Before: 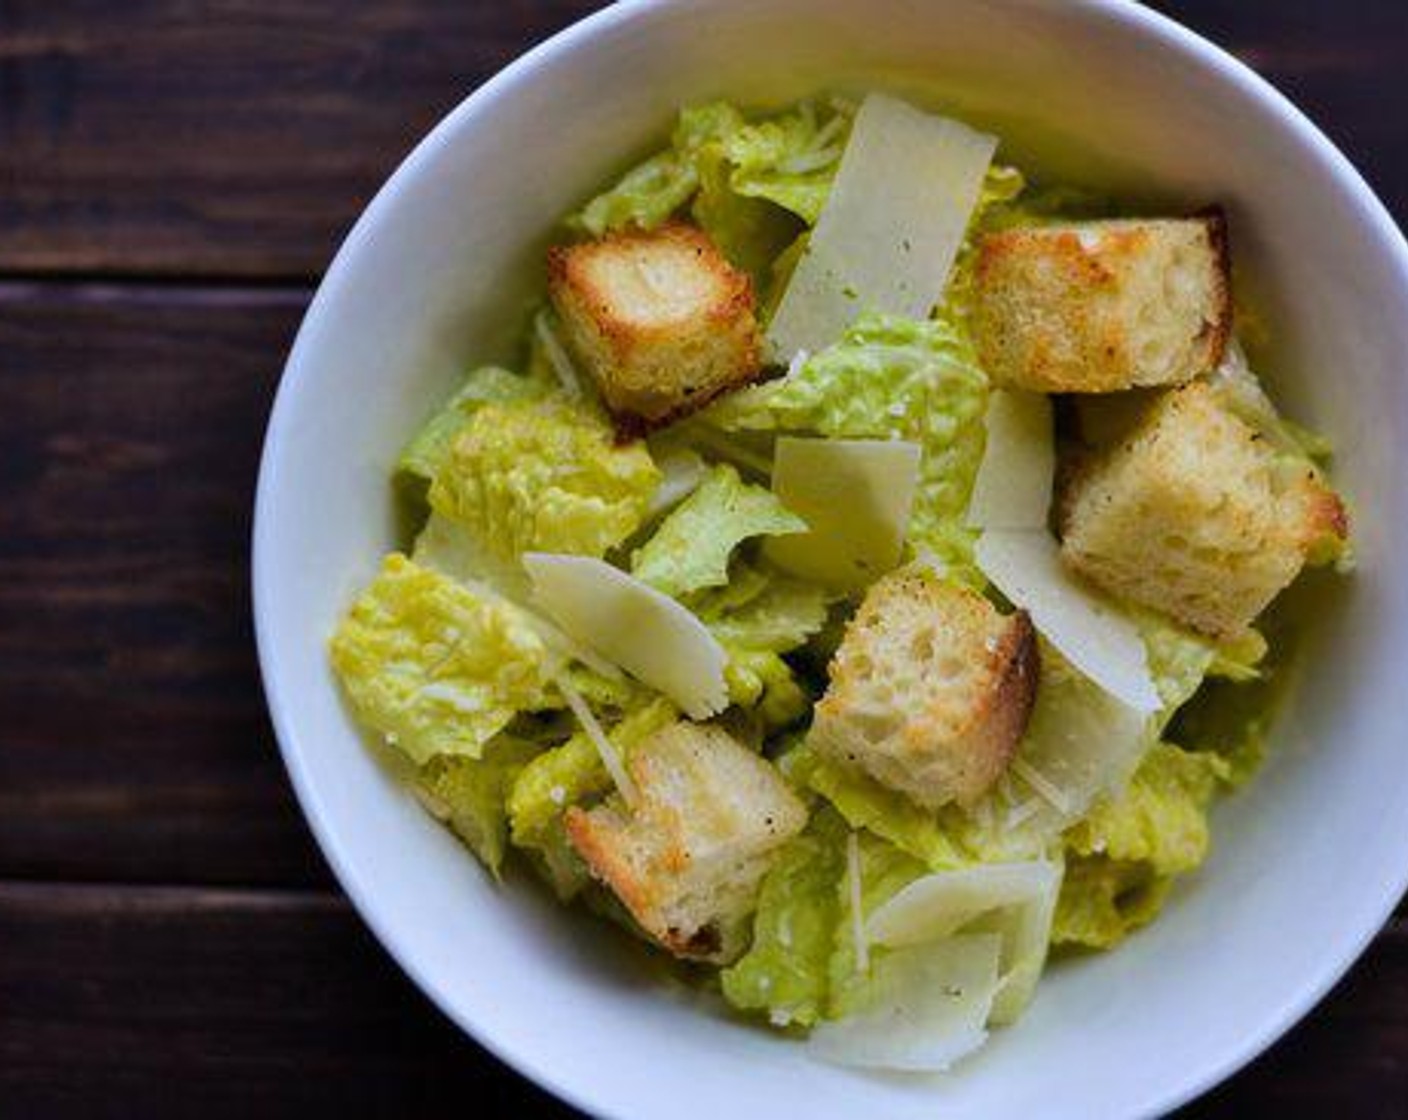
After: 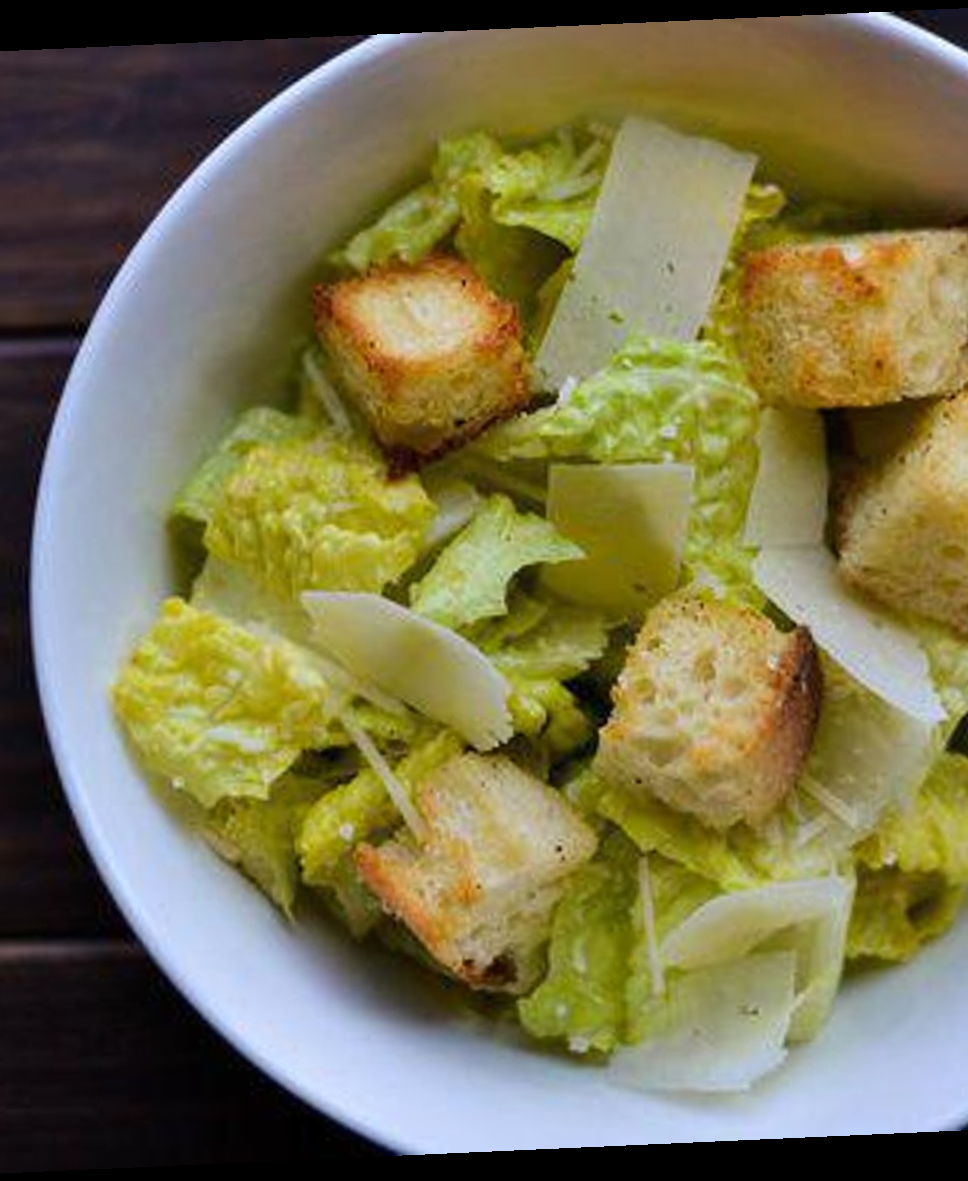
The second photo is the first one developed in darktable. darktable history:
rotate and perspective: rotation -2.56°, automatic cropping off
crop: left 16.899%, right 16.556%
